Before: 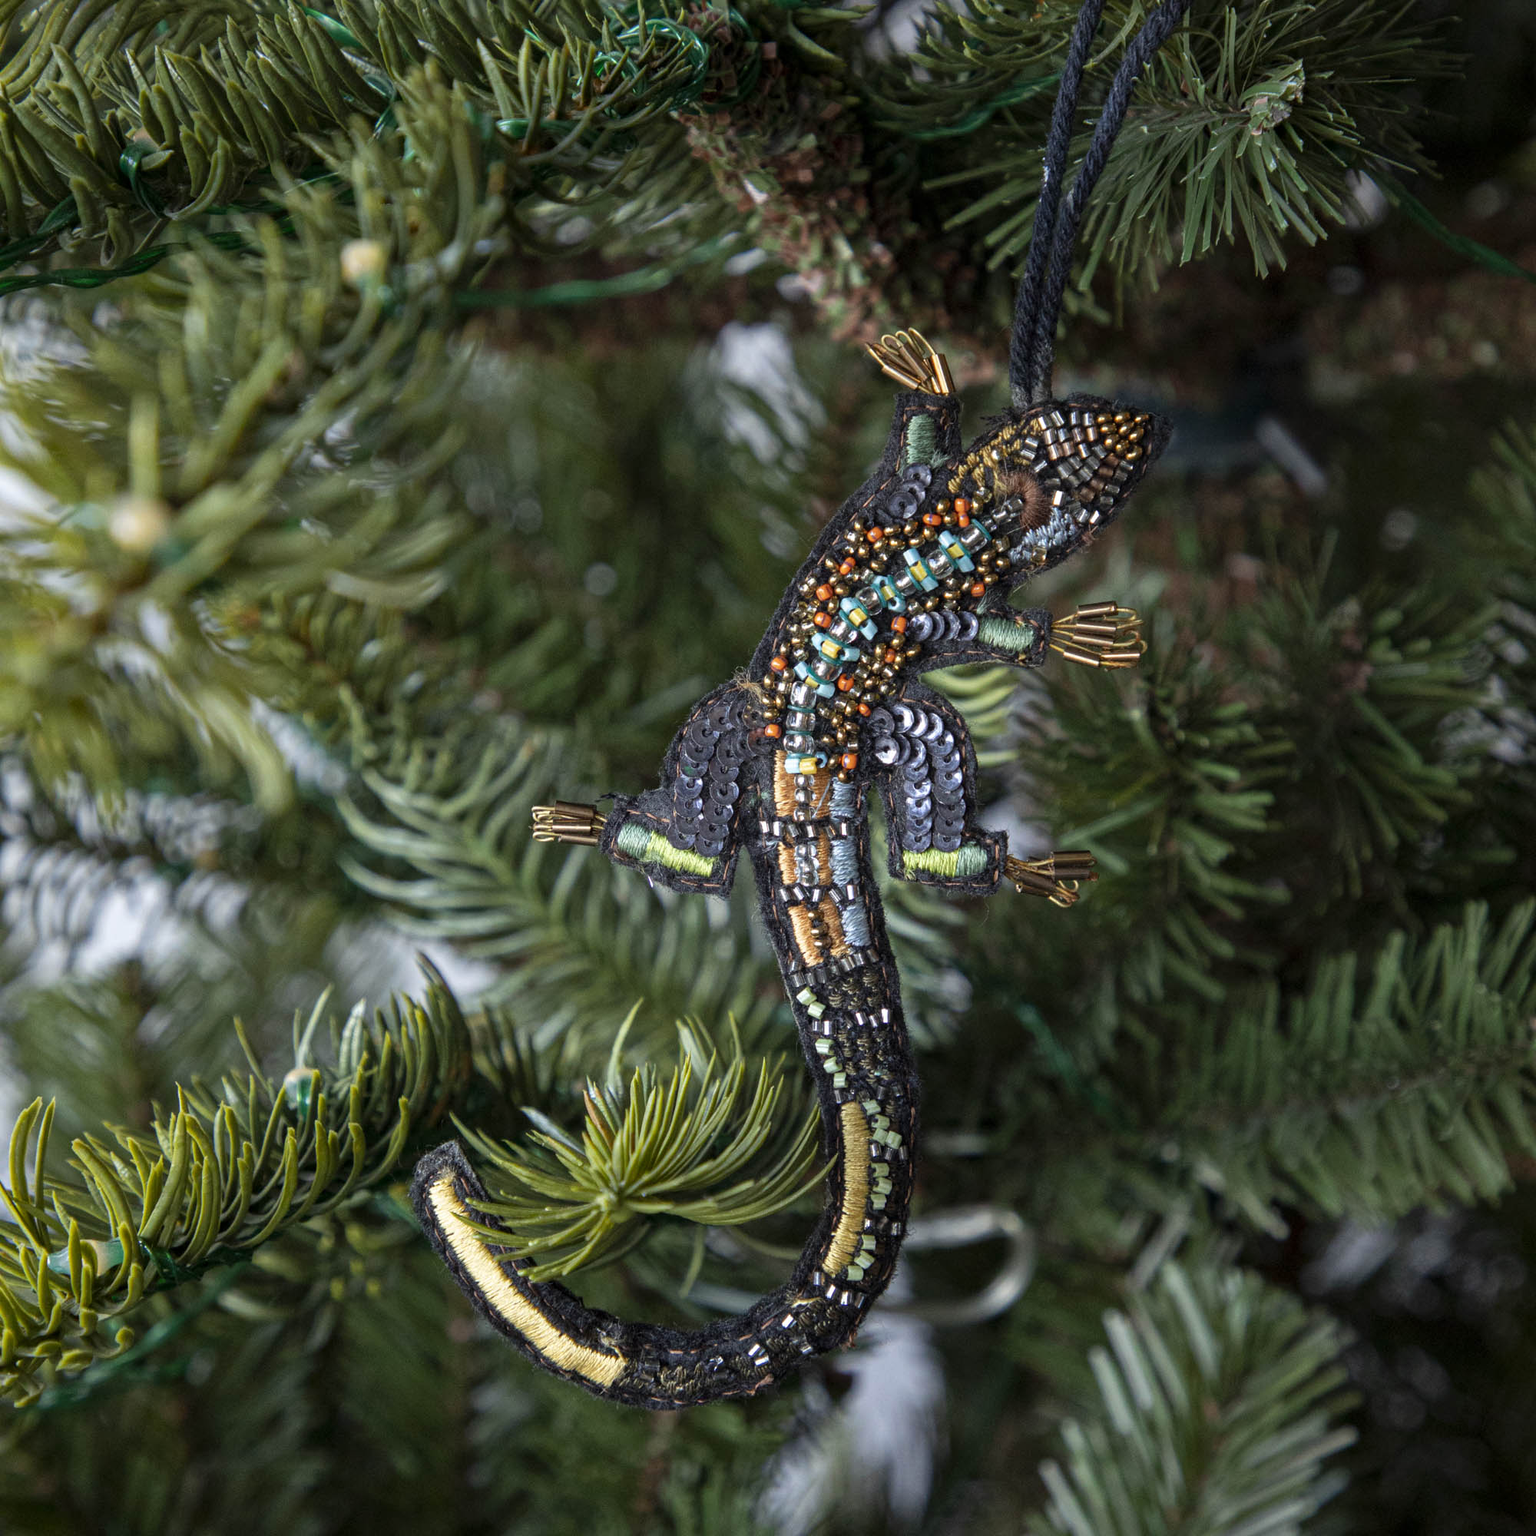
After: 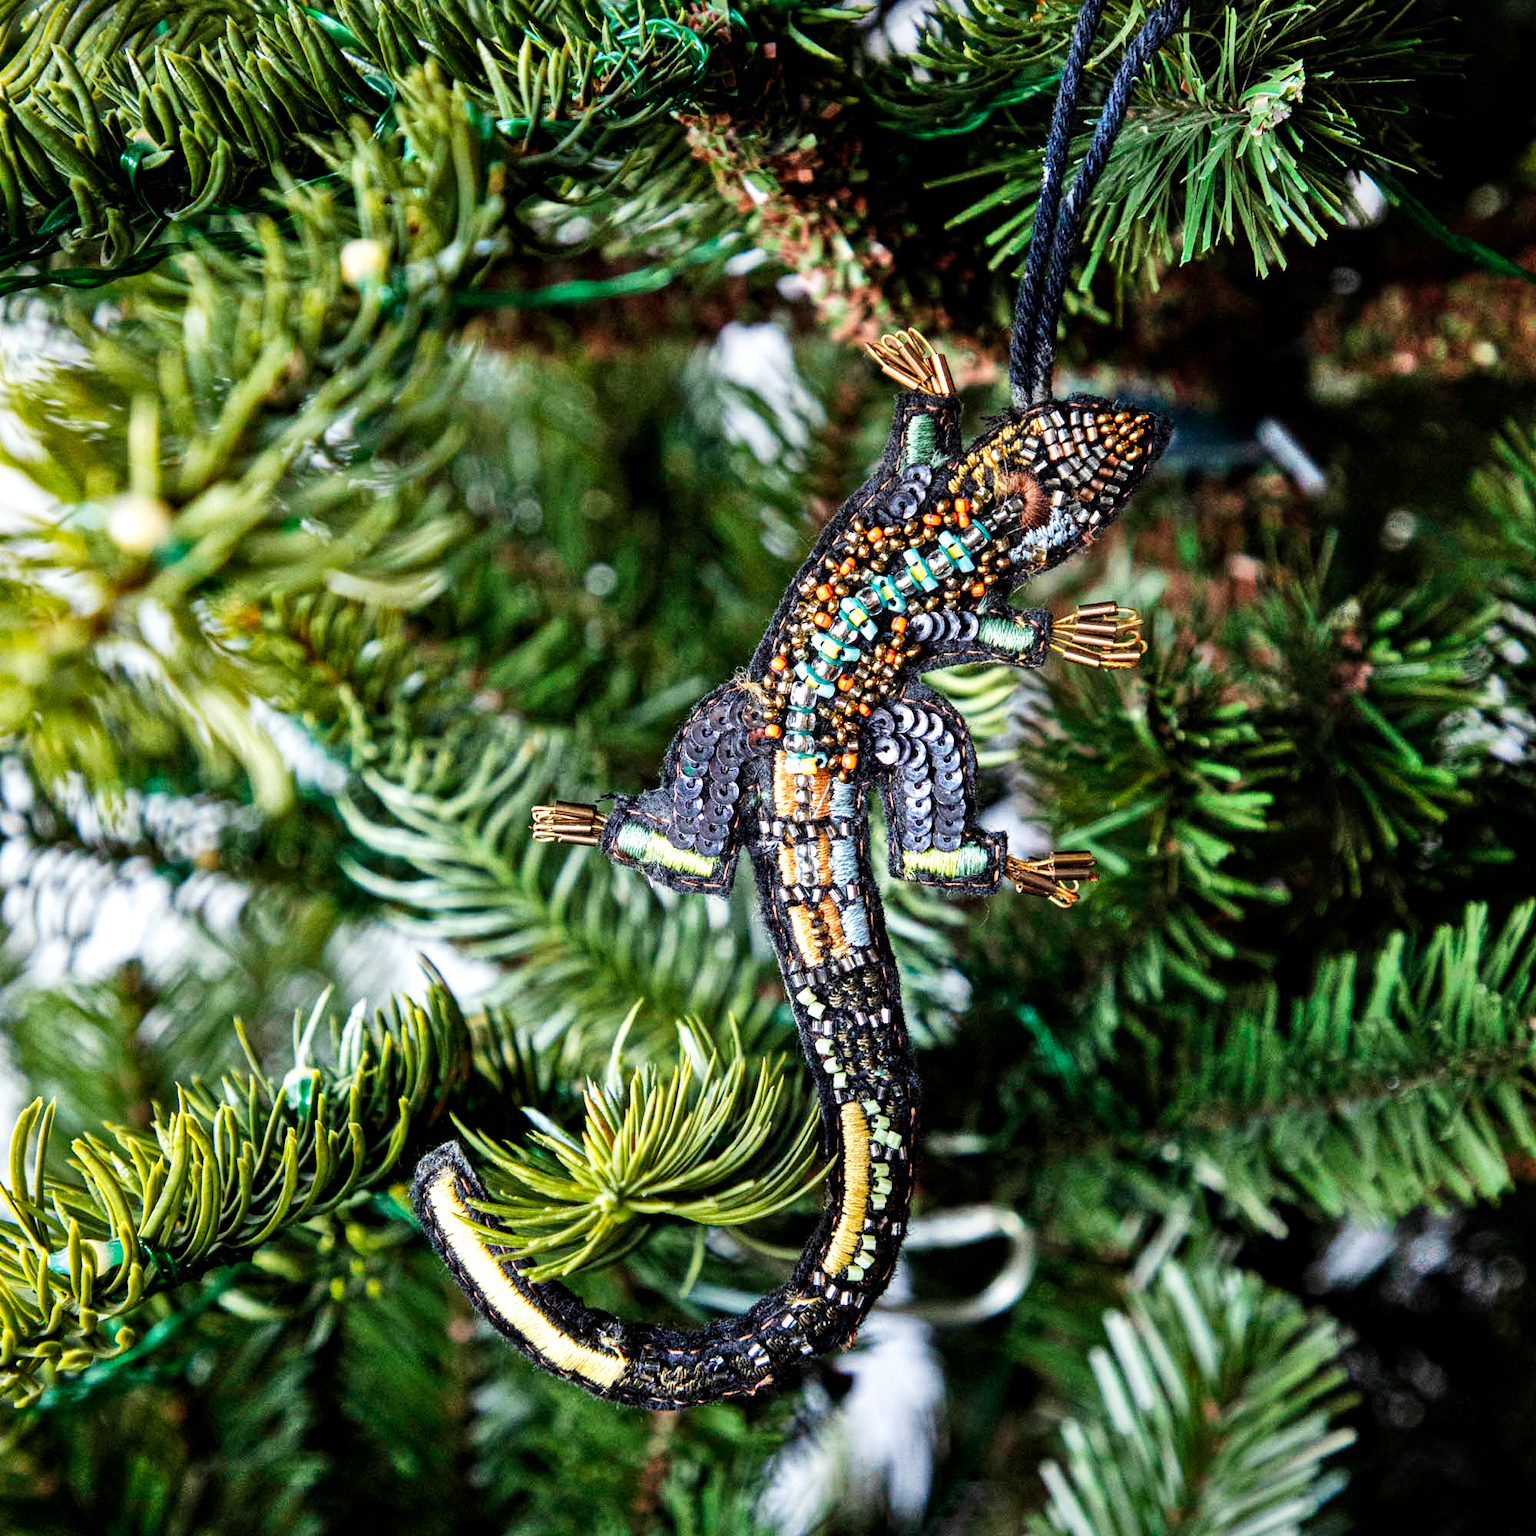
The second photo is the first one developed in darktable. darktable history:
base curve: curves: ch0 [(0, 0) (0.007, 0.004) (0.027, 0.03) (0.046, 0.07) (0.207, 0.54) (0.442, 0.872) (0.673, 0.972) (1, 1)], preserve colors none
shadows and highlights: soften with gaussian
local contrast: highlights 100%, shadows 100%, detail 120%, midtone range 0.2
exposure: black level correction 0.001, compensate highlight preservation false
